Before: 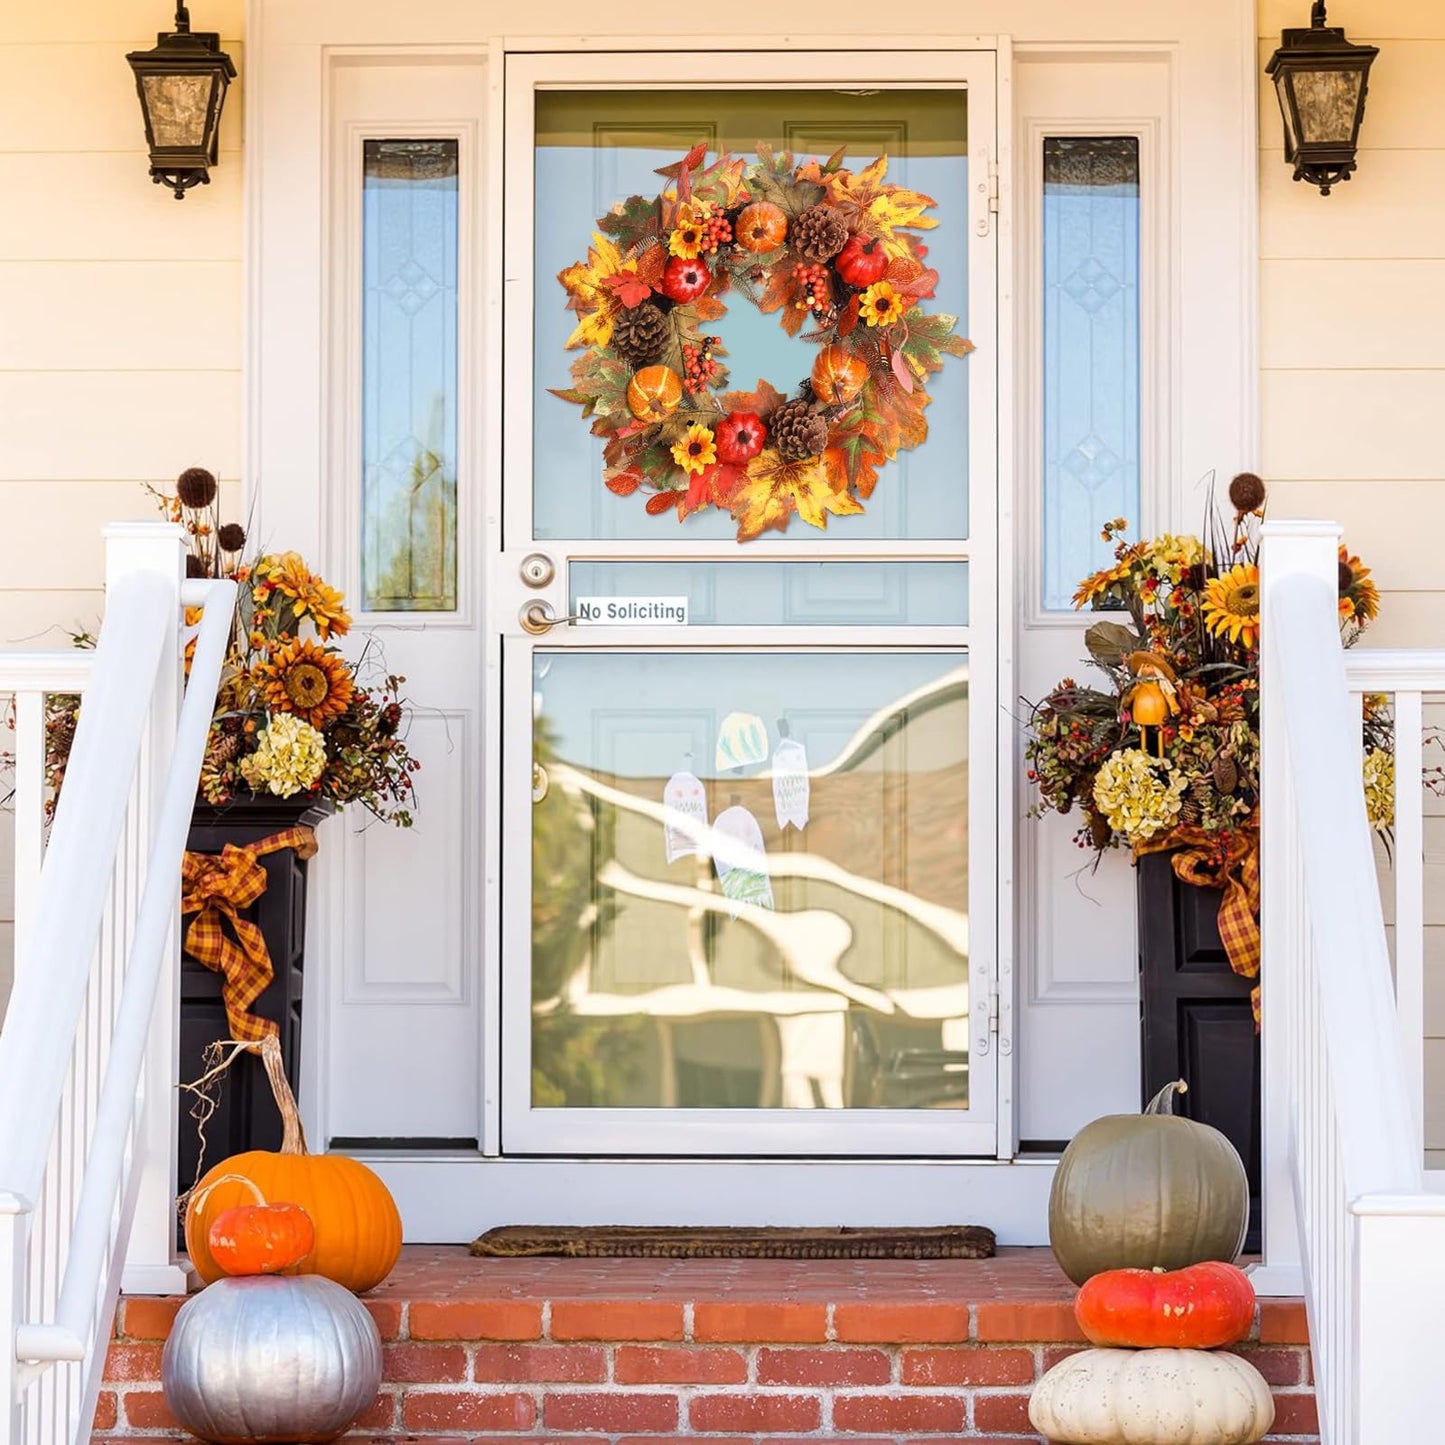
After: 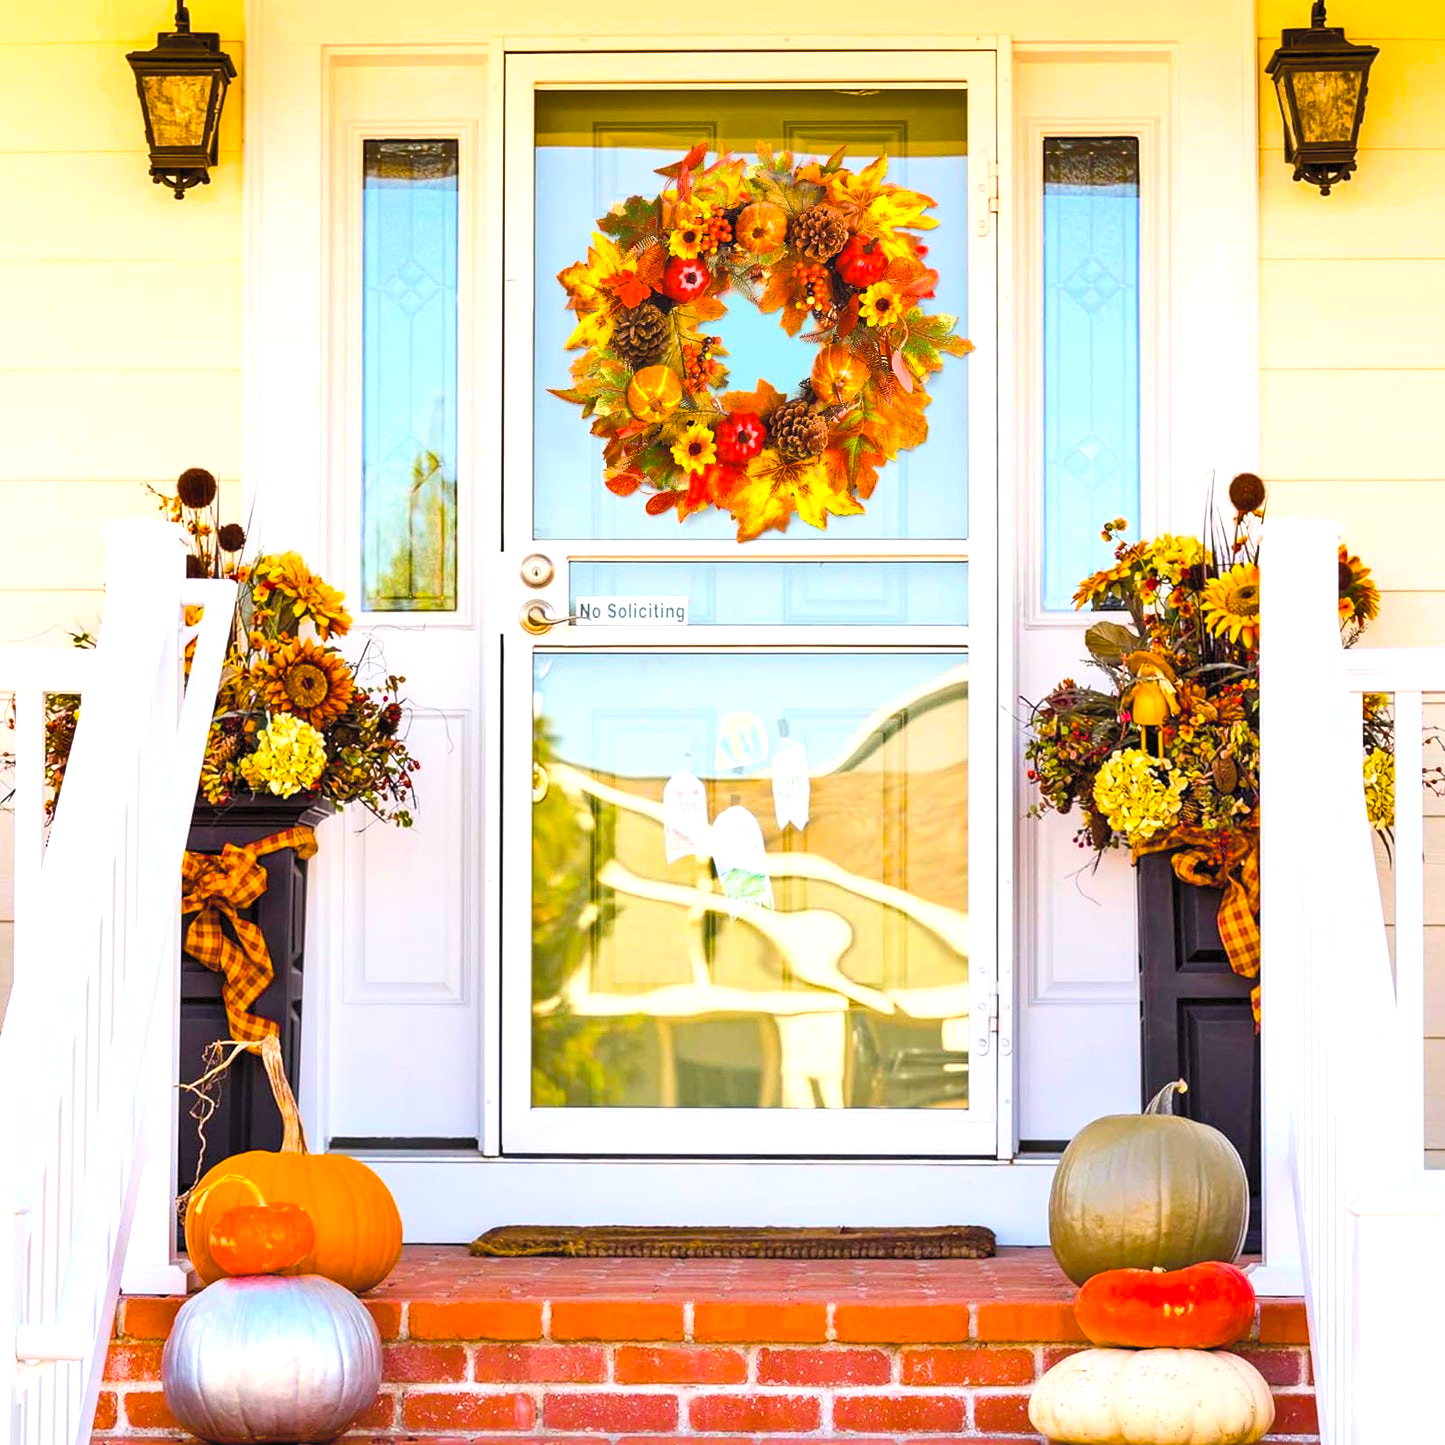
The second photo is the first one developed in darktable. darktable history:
shadows and highlights: shadows 32, highlights -32, soften with gaussian
contrast brightness saturation: contrast 0.1, brightness 0.3, saturation 0.14
color balance rgb: linear chroma grading › global chroma 9%, perceptual saturation grading › global saturation 36%, perceptual saturation grading › shadows 35%, perceptual brilliance grading › global brilliance 15%, perceptual brilliance grading › shadows -35%, global vibrance 15%
